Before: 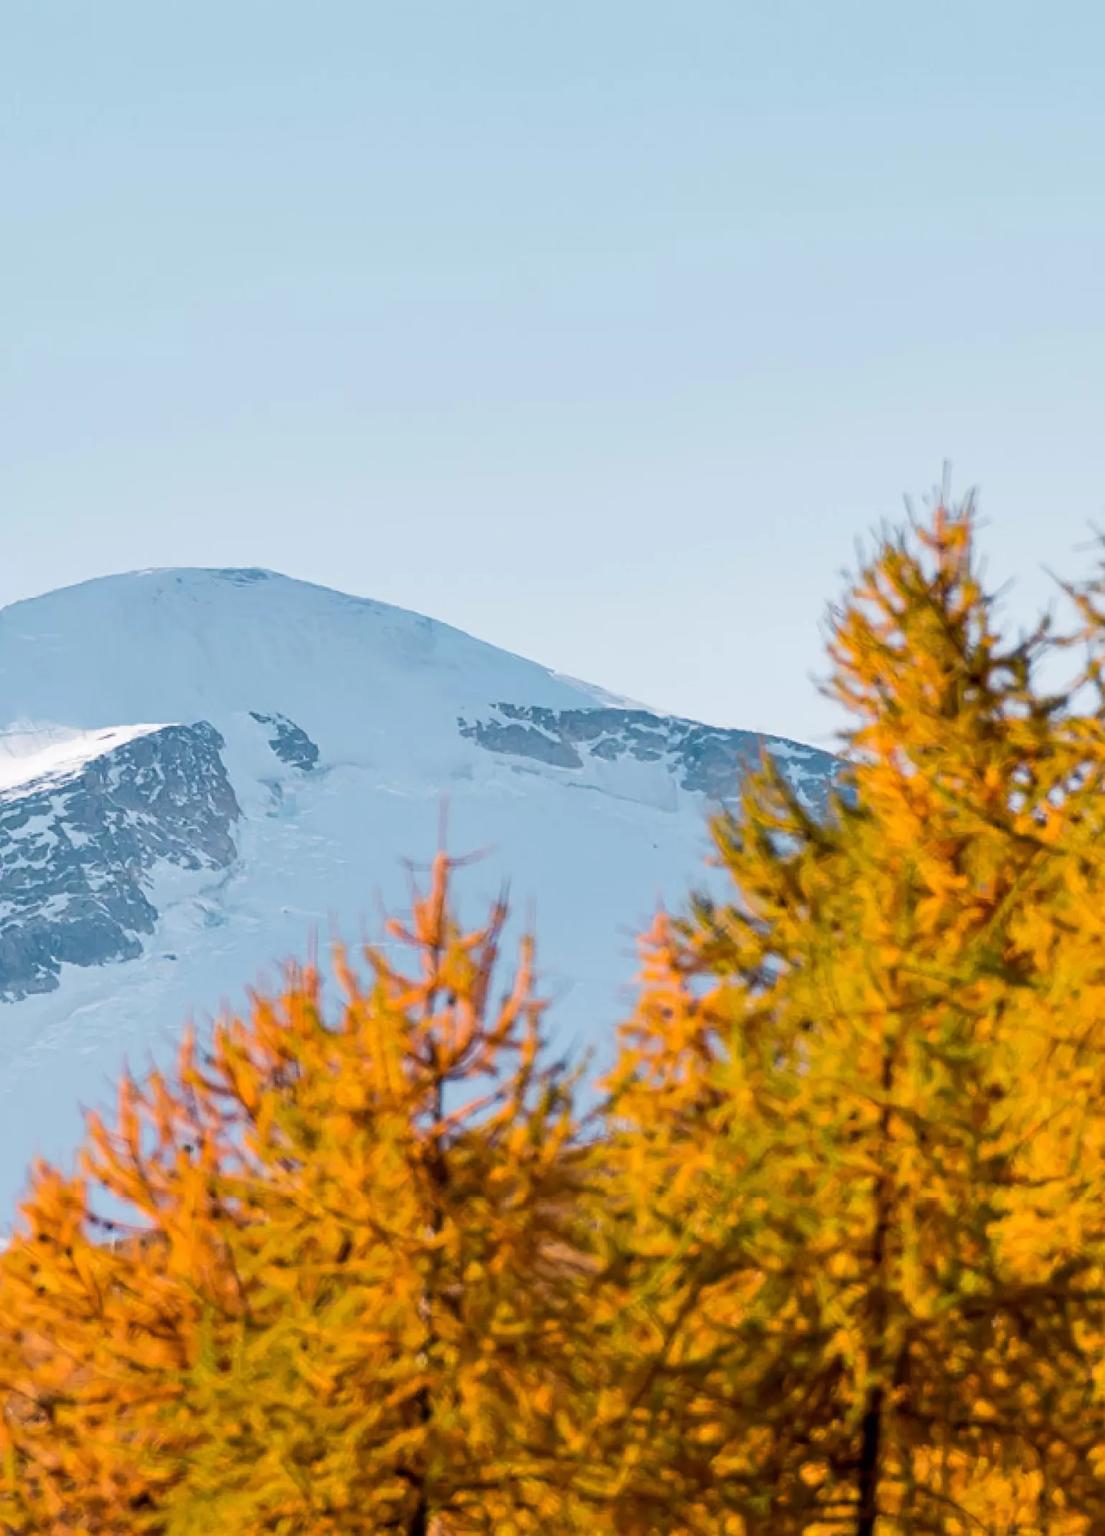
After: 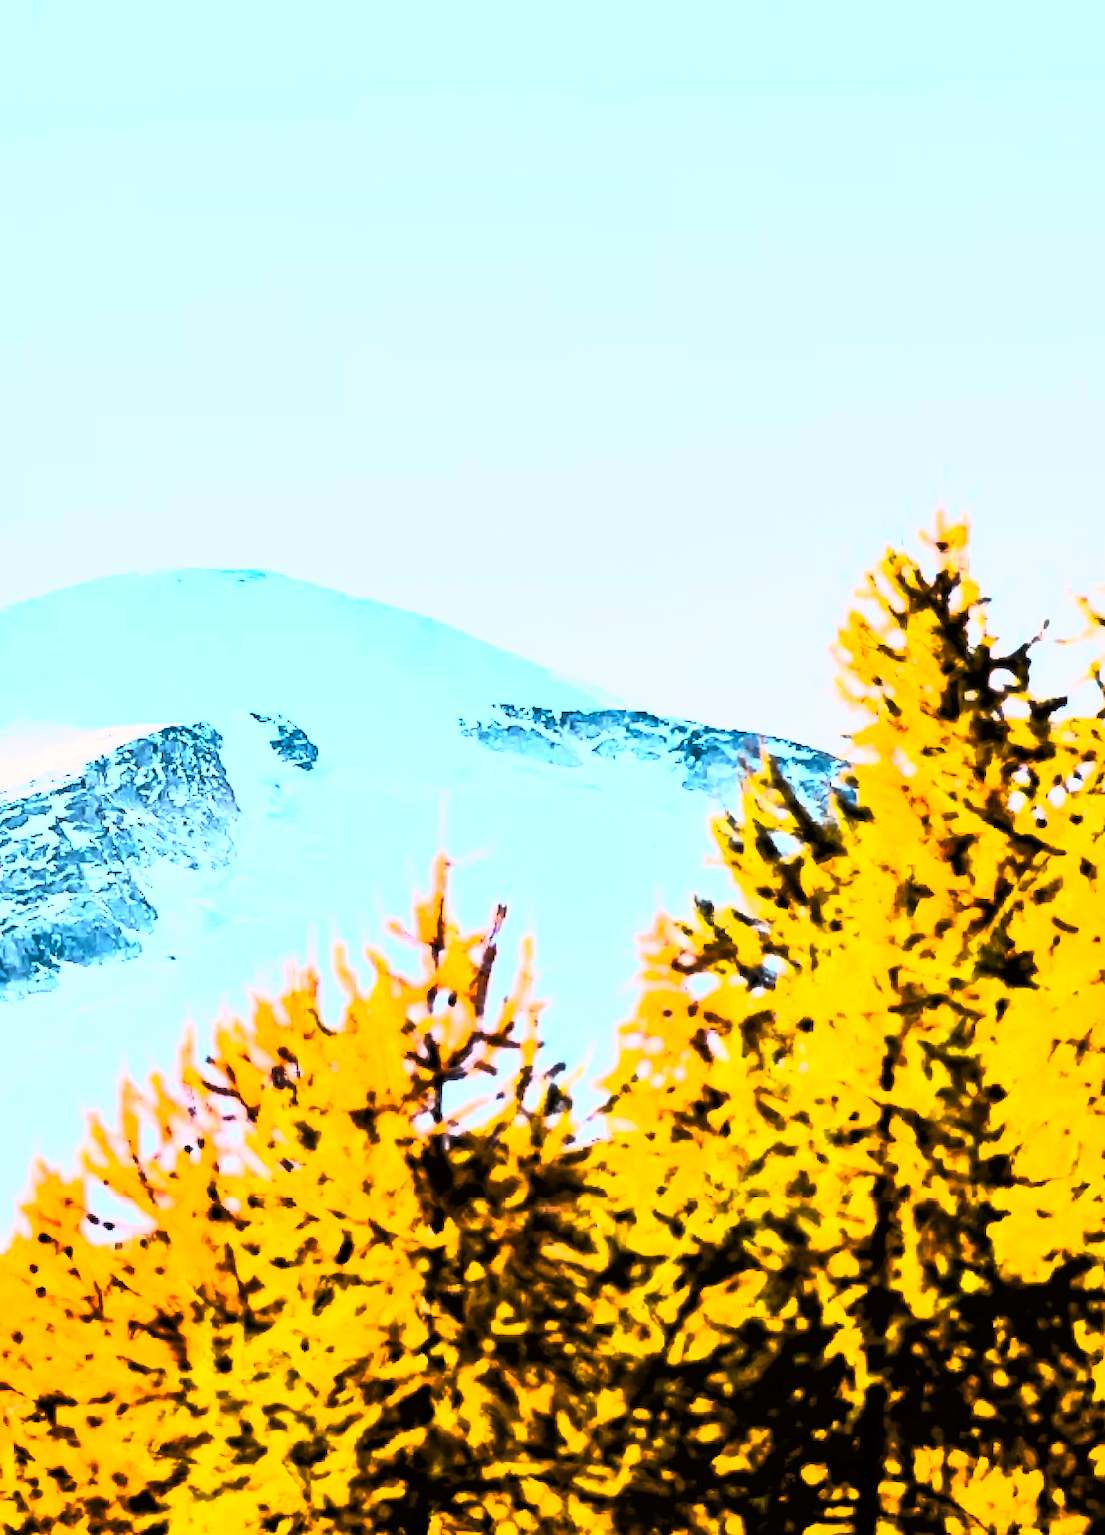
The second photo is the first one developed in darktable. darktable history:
color balance rgb: highlights gain › chroma 1.086%, highlights gain › hue 60.01°, linear chroma grading › global chroma 13.714%, perceptual saturation grading › global saturation 2.914%, global vibrance 14.553%
tone curve: curves: ch0 [(0, 0) (0.003, 0.001) (0.011, 0.003) (0.025, 0.003) (0.044, 0.003) (0.069, 0.003) (0.1, 0.006) (0.136, 0.007) (0.177, 0.009) (0.224, 0.007) (0.277, 0.026) (0.335, 0.126) (0.399, 0.254) (0.468, 0.493) (0.543, 0.892) (0.623, 0.984) (0.709, 0.979) (0.801, 0.979) (0.898, 0.982) (1, 1)], color space Lab, linked channels, preserve colors none
shadows and highlights: shadows 32.3, highlights -32.9, highlights color adjustment 73.15%, soften with gaussian
